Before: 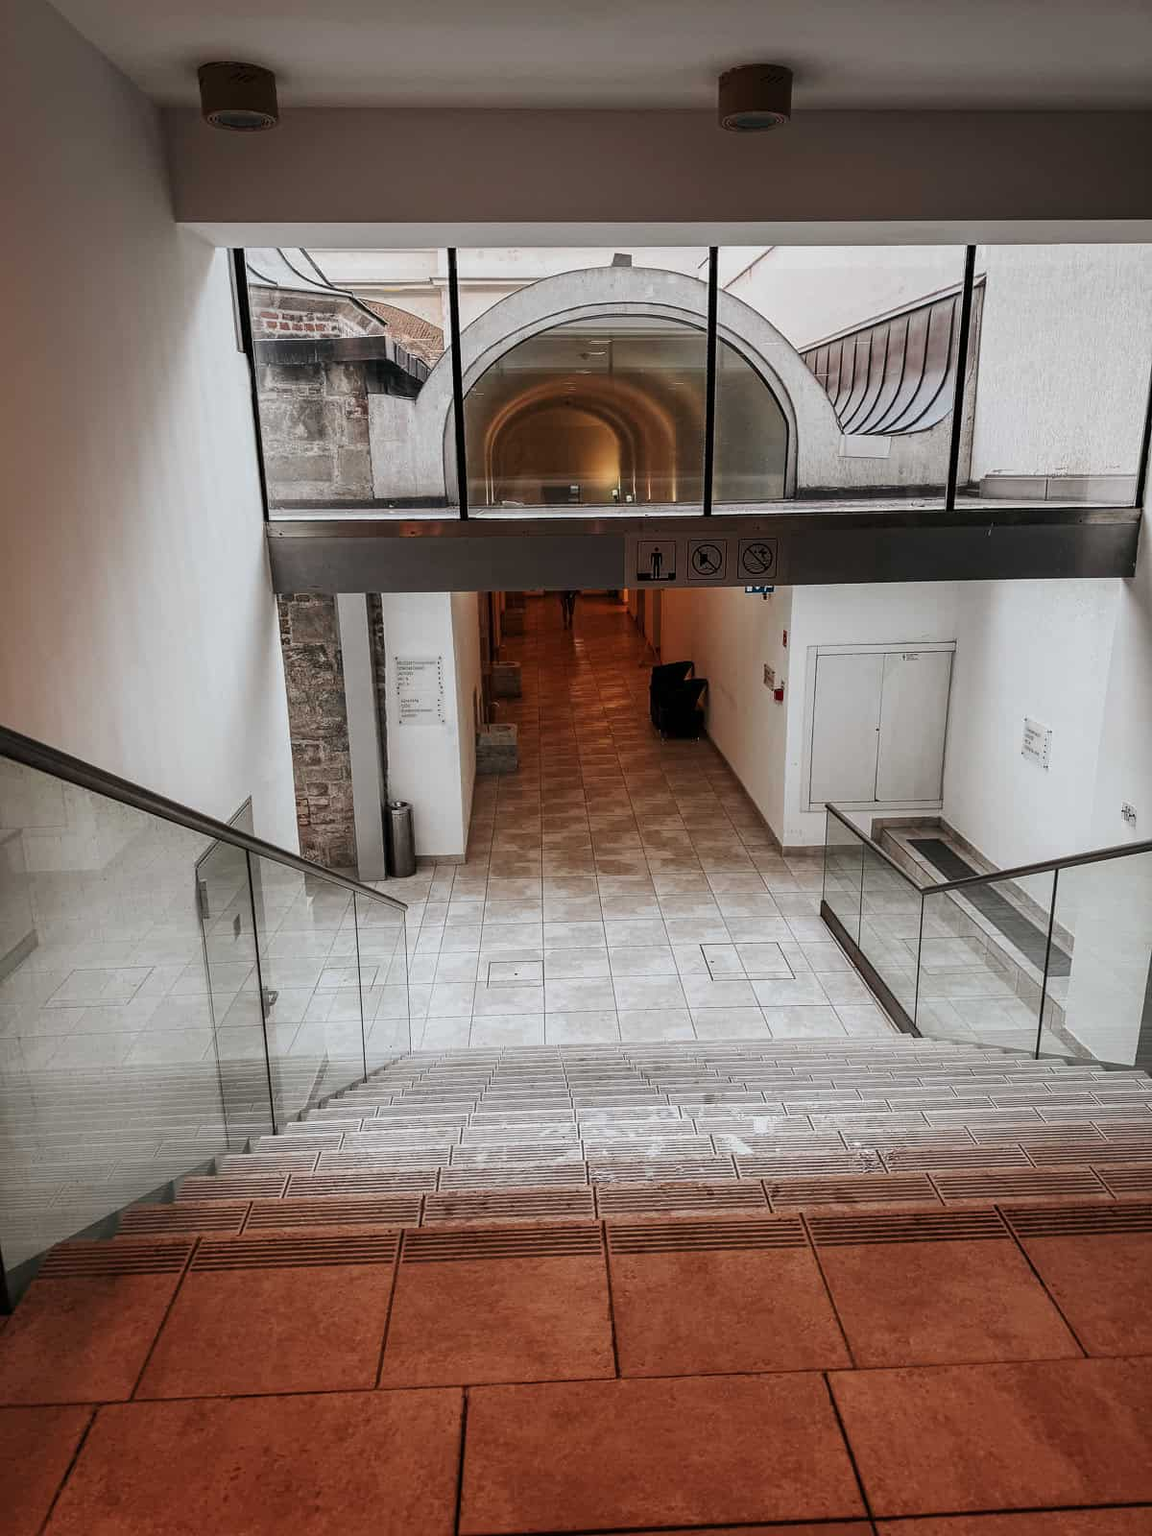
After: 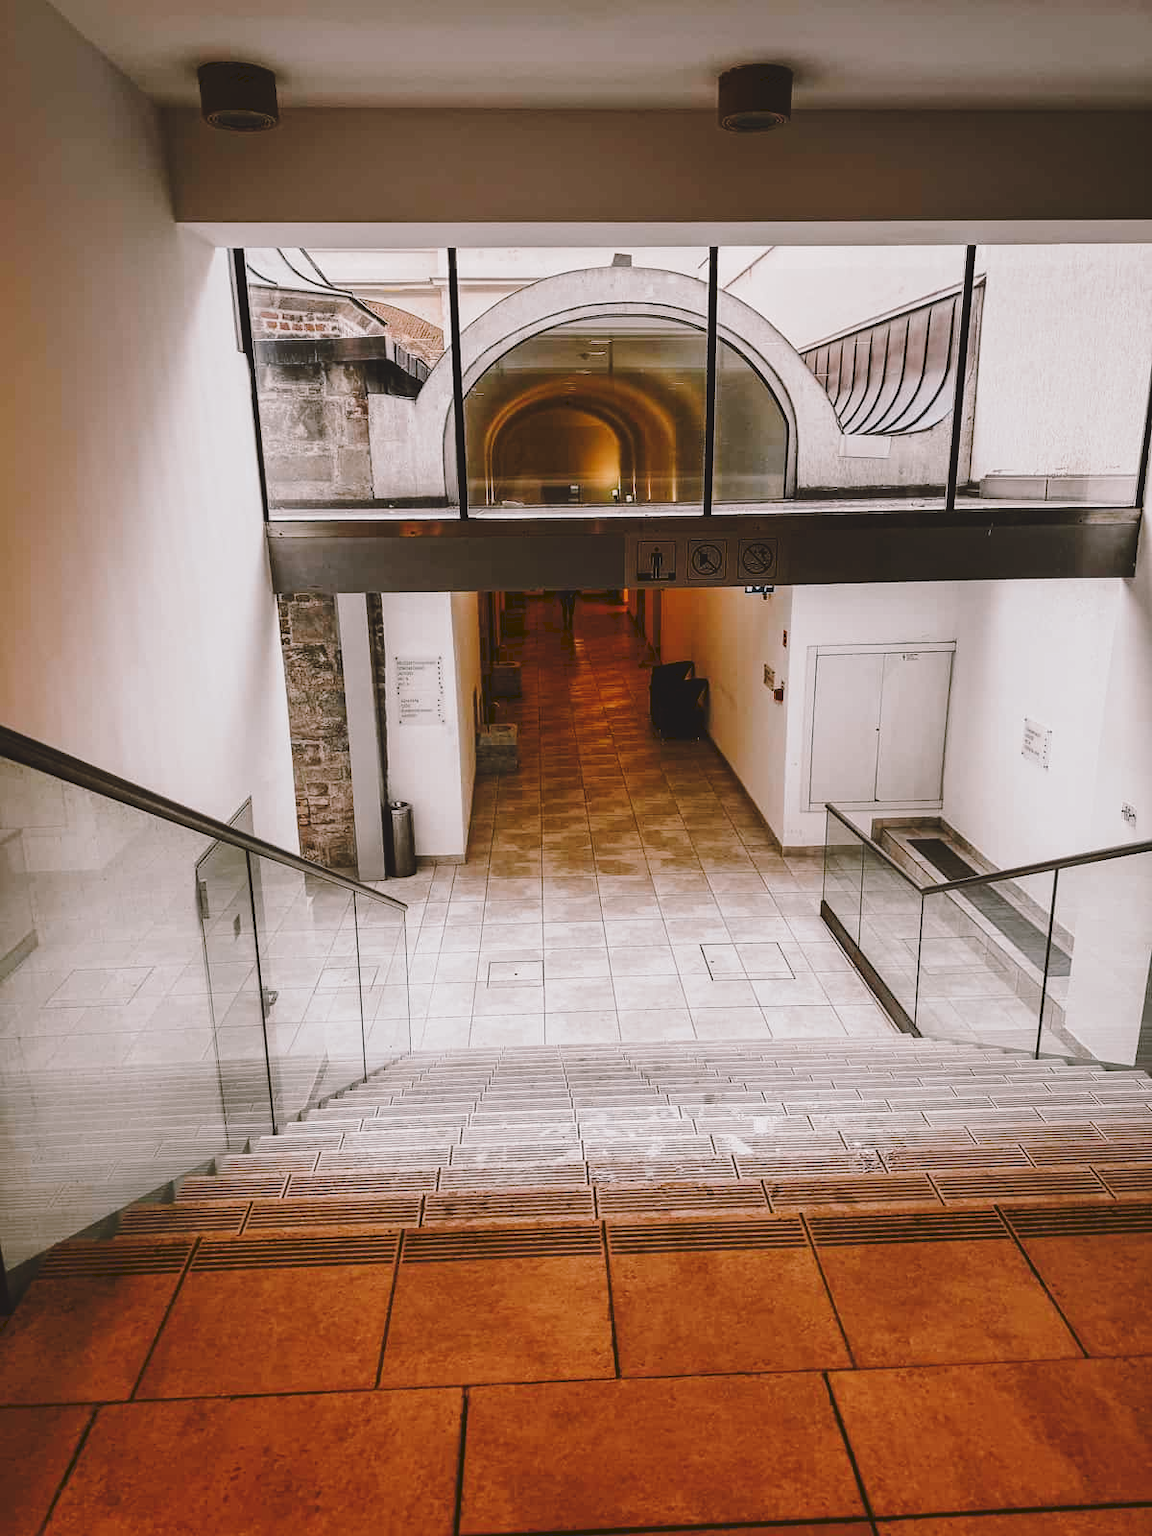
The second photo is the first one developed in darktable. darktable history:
tone curve: curves: ch0 [(0, 0) (0.003, 0.09) (0.011, 0.095) (0.025, 0.097) (0.044, 0.108) (0.069, 0.117) (0.1, 0.129) (0.136, 0.151) (0.177, 0.185) (0.224, 0.229) (0.277, 0.299) (0.335, 0.379) (0.399, 0.469) (0.468, 0.55) (0.543, 0.629) (0.623, 0.702) (0.709, 0.775) (0.801, 0.85) (0.898, 0.91) (1, 1)], preserve colors none
color look up table: target L [93.4, 92.13, 90.91, 85.77, 90.44, 78.08, 72.64, 67.78, 61.43, 50.78, 43.12, 22.38, 200.62, 87.02, 74.72, 65.79, 67.61, 63.05, 59.36, 51.59, 47.75, 42.81, 42.74, 29.48, 17.43, 1.28, 88.5, 88.26, 79.59, 80.4, 64.84, 77.24, 69.62, 50.99, 46.04, 45.13, 45.47, 54.54, 33.17, 29.45, 33.72, 12.86, 9.16, 92.33, 77.96, 71.41, 68.48, 43.79, 18], target a [-19.72, -17.87, -6.728, -32.28, -9.18, -27.5, -22.1, -18.75, -47.7, -24.73, -18.2, -21.76, 0, 11.94, 3.138, 29.8, 46.59, 31.11, 50.95, 59.49, 29.98, 29.22, 60.43, 1.226, 28.71, 6.095, 7.683, 20.26, 11.59, 35.57, -0.874, 37.31, 8.987, 71.52, 30.95, 47.82, -4.233, 34.56, 0.913, 35.66, 14.91, 18.11, 19.5, -25.31, -15.01, -17.17, 0.463, -18.45, -11.15], target b [47.26, 22.99, 35.95, 27.16, -0.991, 9.435, 41.93, 15.4, 34.62, 5.049, 37.23, 25.45, 0, 18.81, 72.23, 43.57, 18.62, 16.53, 62.56, 13.92, 50.03, 47.47, 60.45, 44.64, 29.53, 1.725, -7.244, -9.685, -25.27, -21.83, -23.84, -26.62, -40.3, -1.73, -15.01, -26.38, -42.01, -49.71, 2.499, -1.525, -60.2, 1.372, -38.41, -7.189, -29.85, -6.809, -1.701, -22.31, 3.967], num patches 49
